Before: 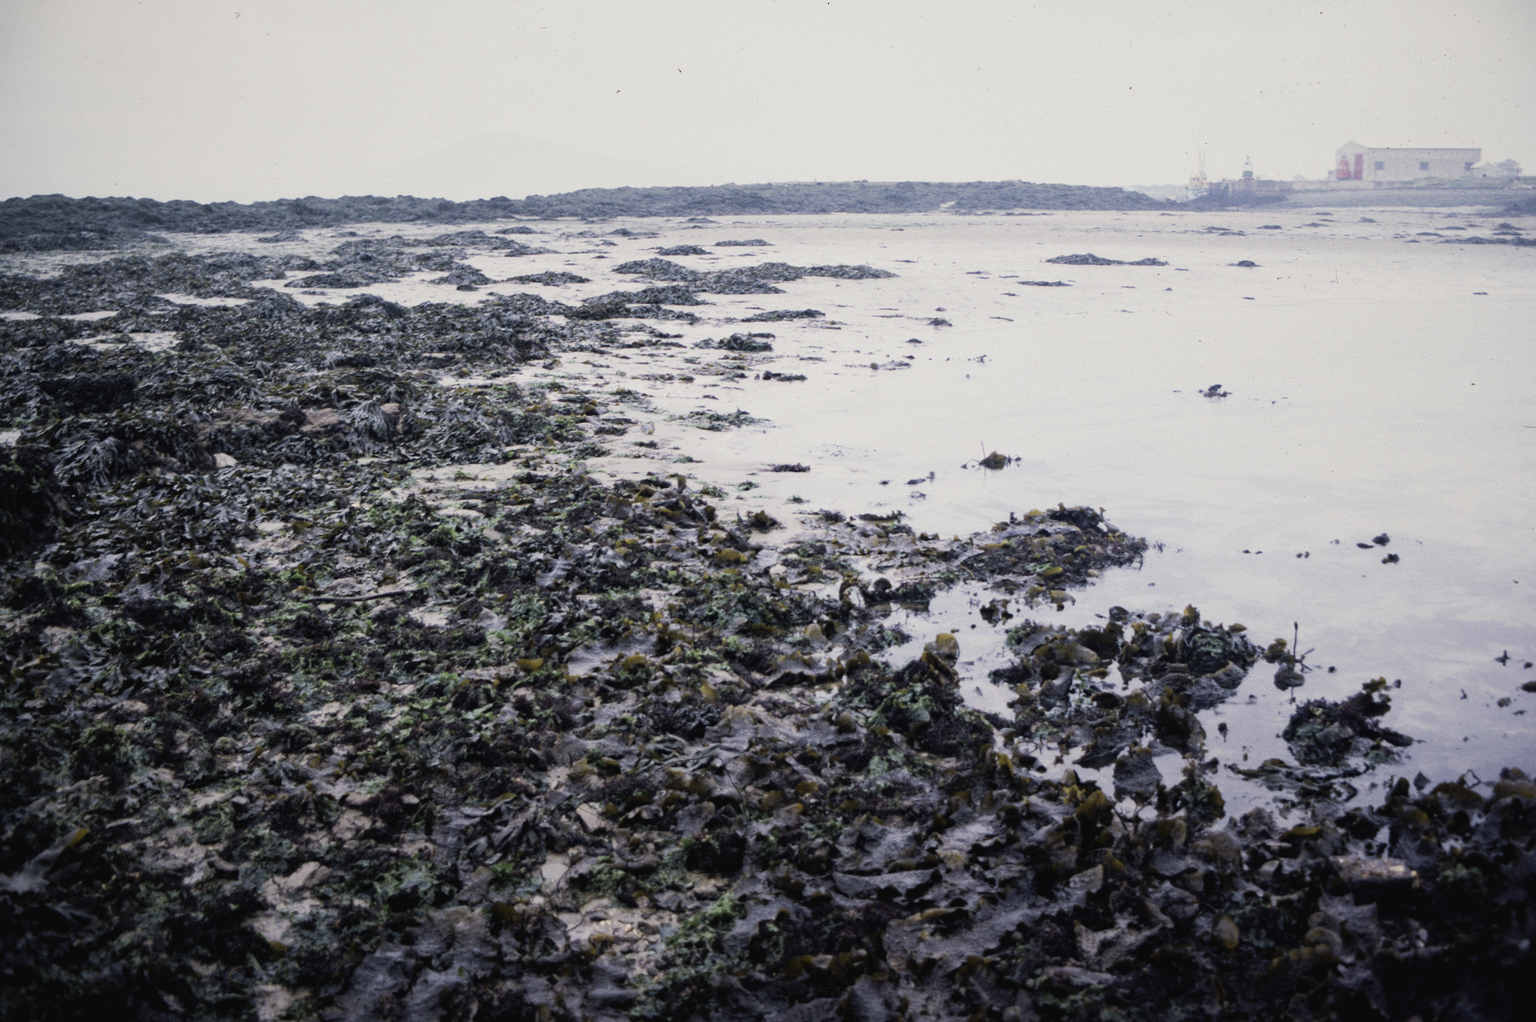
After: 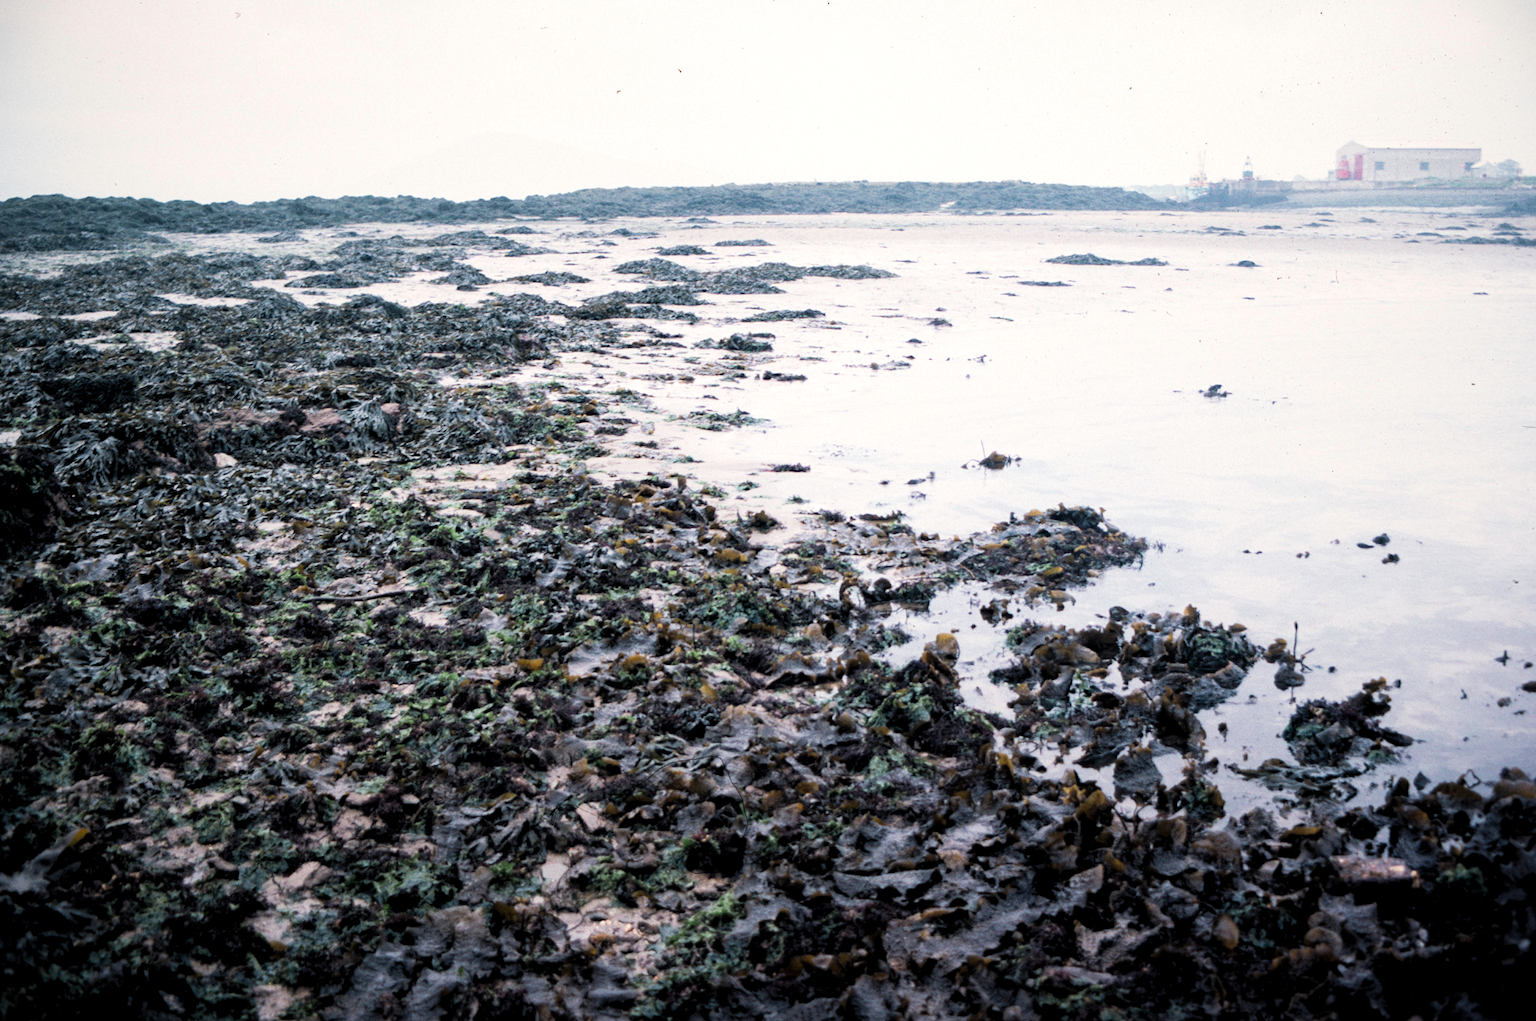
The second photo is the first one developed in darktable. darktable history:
levels: levels [0.052, 0.496, 0.908]
